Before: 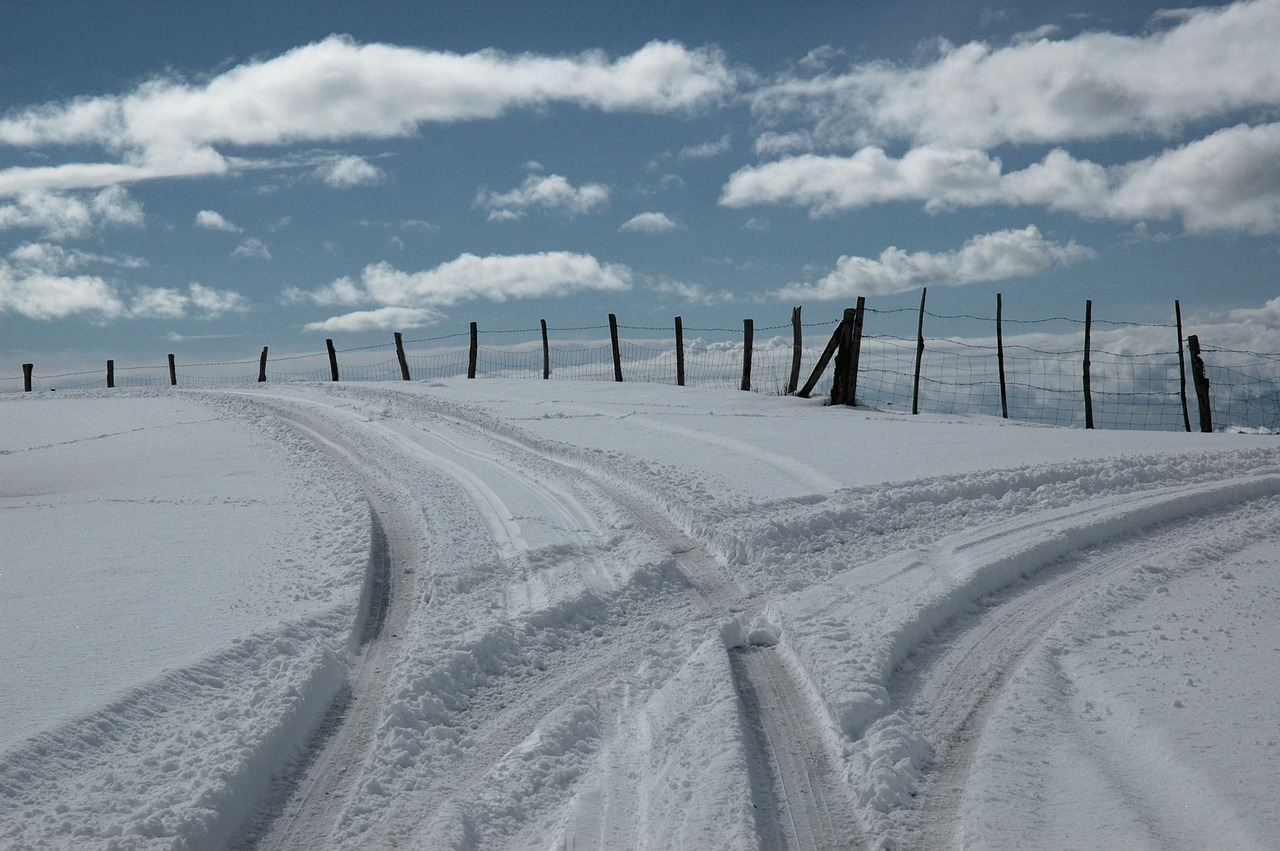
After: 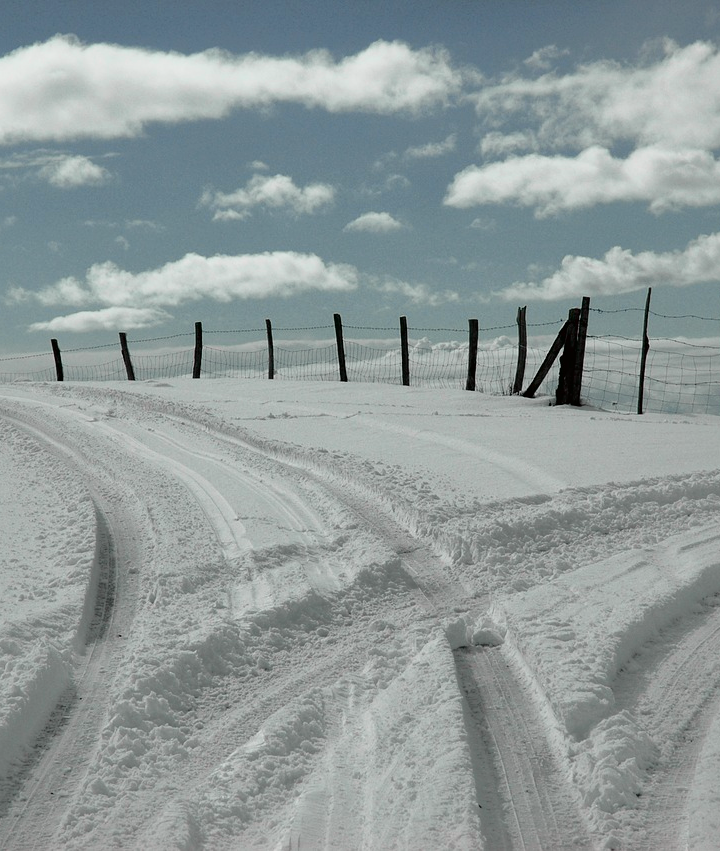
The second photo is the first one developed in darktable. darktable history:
tone curve: curves: ch0 [(0, 0) (0.062, 0.023) (0.168, 0.142) (0.359, 0.44) (0.469, 0.544) (0.634, 0.722) (0.839, 0.909) (0.998, 0.978)]; ch1 [(0, 0) (0.437, 0.453) (0.472, 0.47) (0.502, 0.504) (0.527, 0.546) (0.568, 0.619) (0.608, 0.665) (0.669, 0.748) (0.859, 0.899) (1, 1)]; ch2 [(0, 0) (0.33, 0.301) (0.421, 0.443) (0.473, 0.501) (0.504, 0.504) (0.535, 0.564) (0.575, 0.625) (0.608, 0.676) (1, 1)], color space Lab, independent channels, preserve colors none
crop: left 21.496%, right 22.254%
shadows and highlights: shadows 30
